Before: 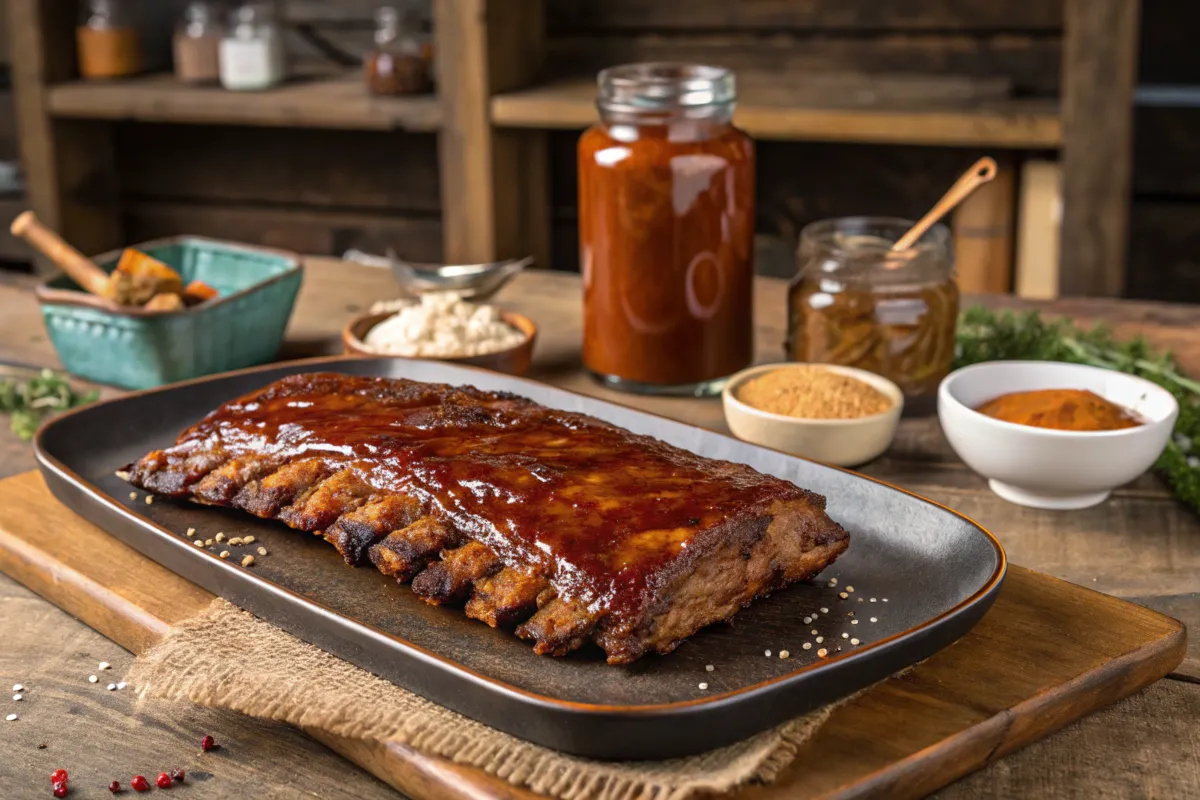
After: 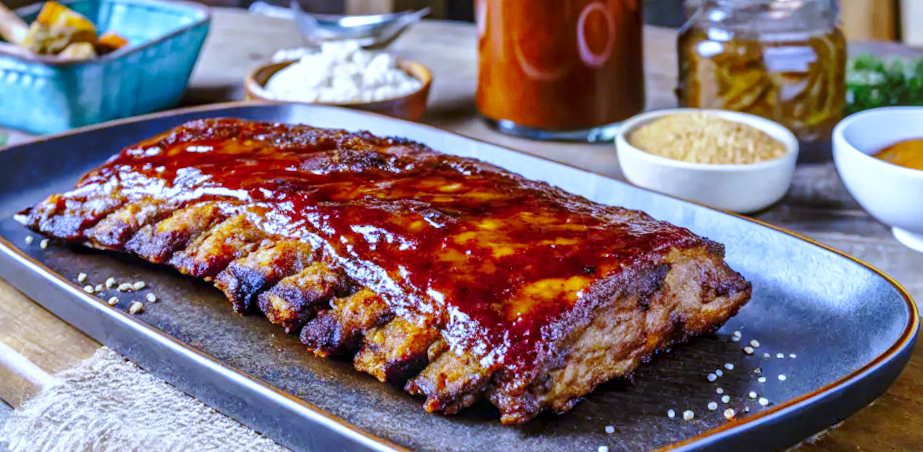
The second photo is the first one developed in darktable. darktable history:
base curve: curves: ch0 [(0, 0) (0.032, 0.037) (0.105, 0.228) (0.435, 0.76) (0.856, 0.983) (1, 1)], preserve colors none
local contrast: detail 130%
exposure: compensate highlight preservation false
shadows and highlights: on, module defaults
contrast brightness saturation: saturation 0.18
crop: left 11.123%, top 27.61%, right 18.3%, bottom 17.034%
white balance: red 0.766, blue 1.537
rotate and perspective: rotation 0.128°, lens shift (vertical) -0.181, lens shift (horizontal) -0.044, shear 0.001, automatic cropping off
